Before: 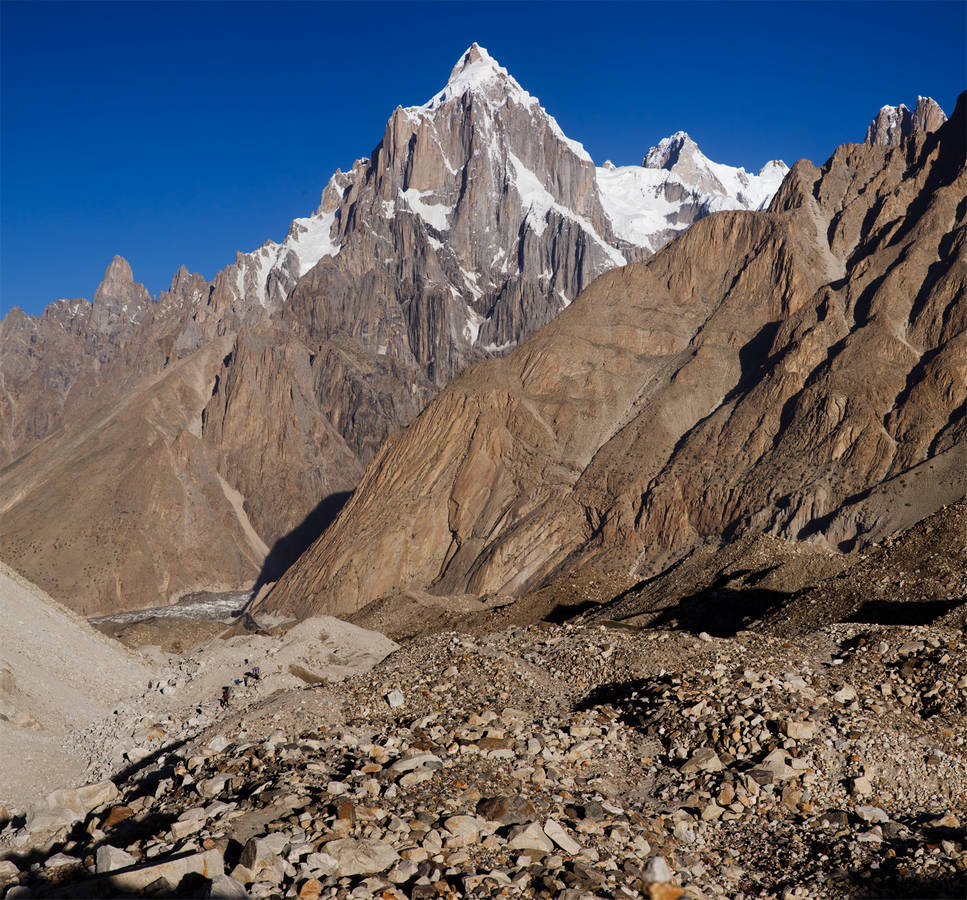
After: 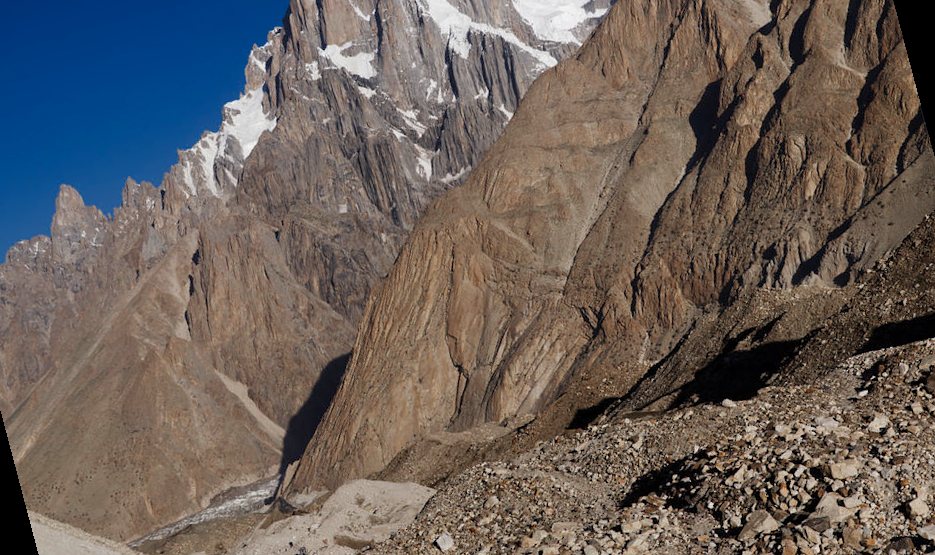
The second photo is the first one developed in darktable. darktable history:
rotate and perspective: rotation -14.8°, crop left 0.1, crop right 0.903, crop top 0.25, crop bottom 0.748
color zones: curves: ch0 [(0, 0.5) (0.125, 0.4) (0.25, 0.5) (0.375, 0.4) (0.5, 0.4) (0.625, 0.35) (0.75, 0.35) (0.875, 0.5)]; ch1 [(0, 0.35) (0.125, 0.45) (0.25, 0.35) (0.375, 0.35) (0.5, 0.35) (0.625, 0.35) (0.75, 0.45) (0.875, 0.35)]; ch2 [(0, 0.6) (0.125, 0.5) (0.25, 0.5) (0.375, 0.6) (0.5, 0.6) (0.625, 0.5) (0.75, 0.5) (0.875, 0.5)]
